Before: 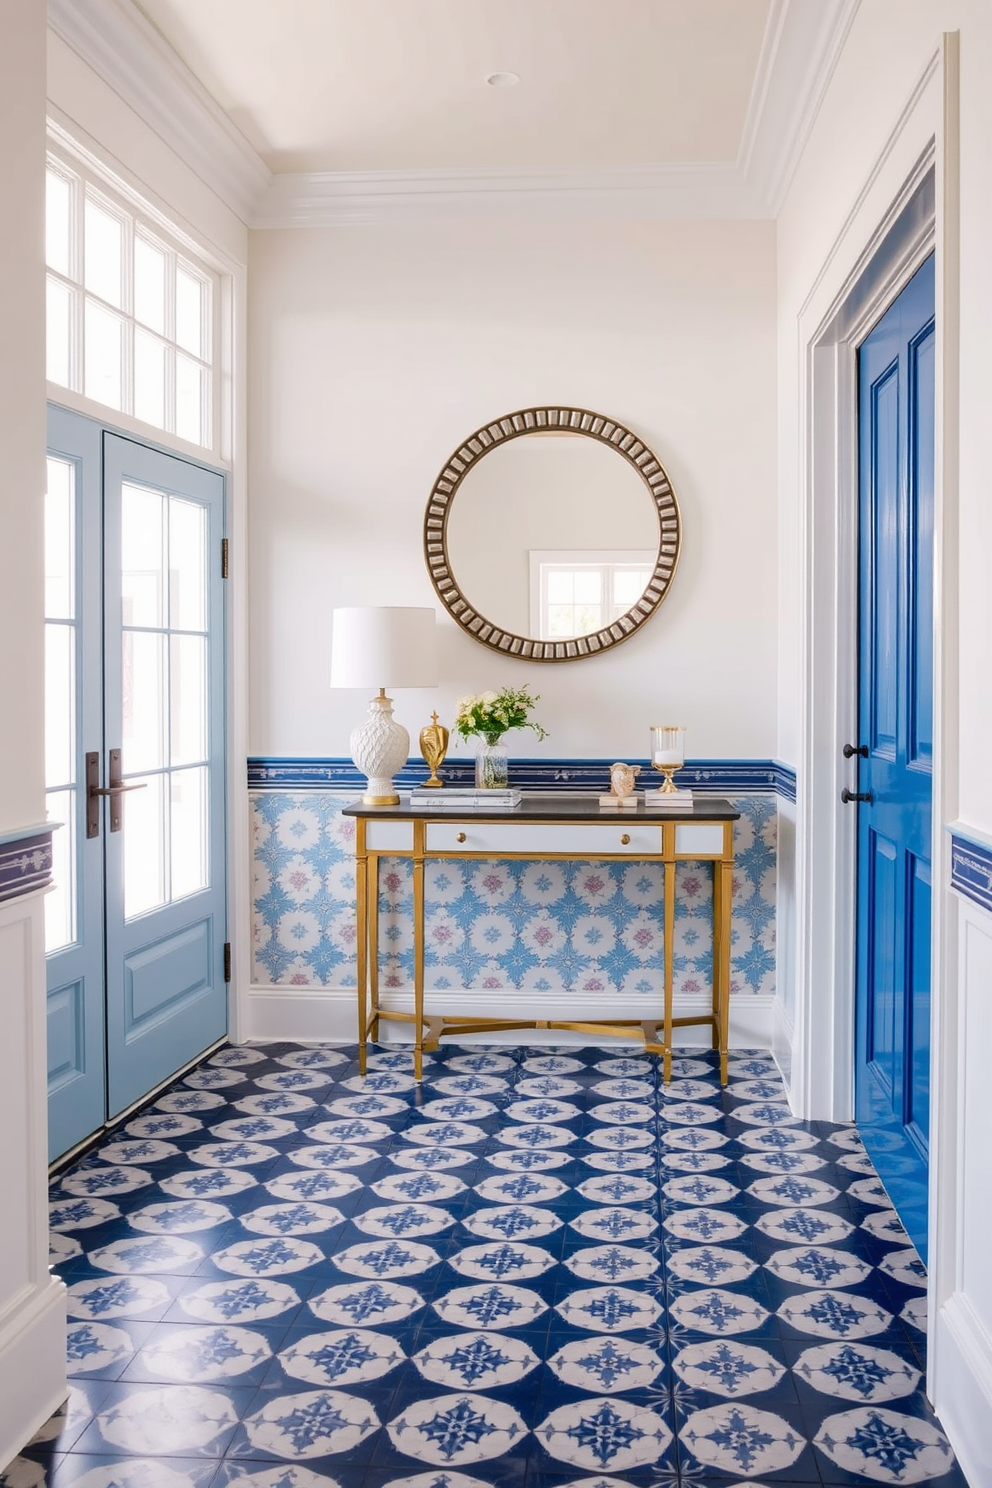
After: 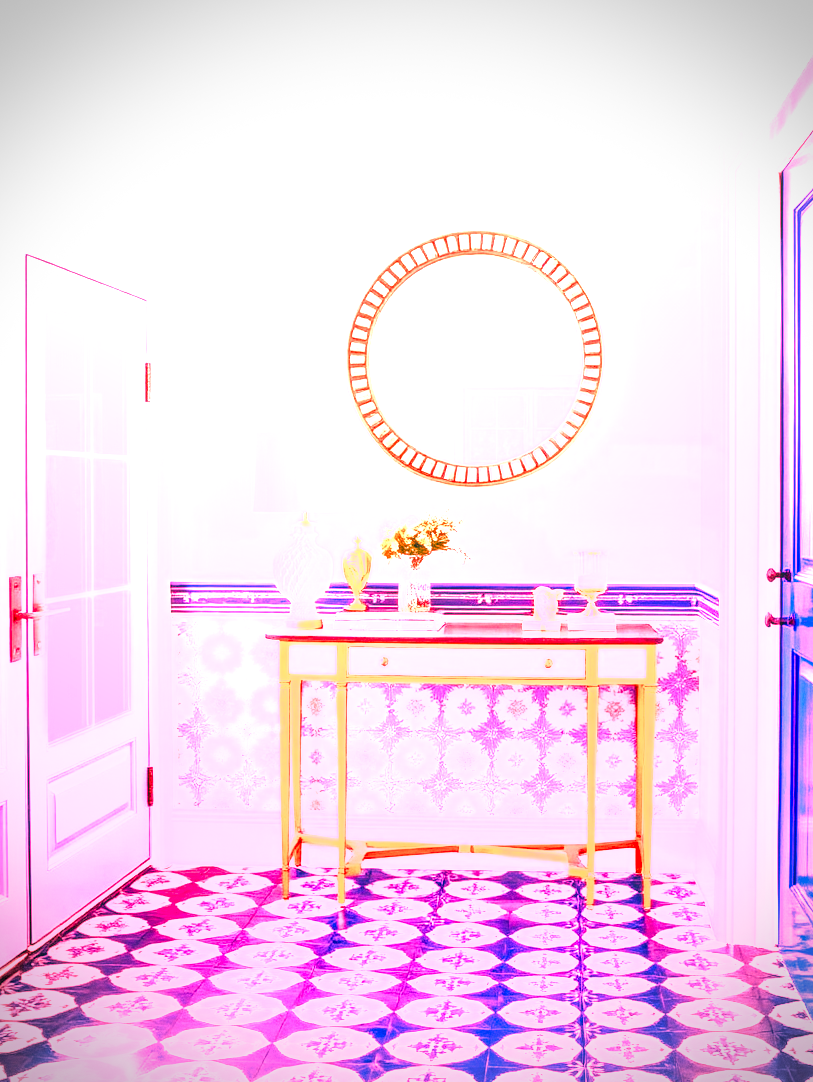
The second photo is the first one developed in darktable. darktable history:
white balance: red 4.26, blue 1.802
color balance rgb: perceptual saturation grading › global saturation 20%, perceptual saturation grading › highlights -25%, perceptual saturation grading › shadows 25%
crop: left 7.856%, top 11.836%, right 10.12%, bottom 15.387%
local contrast: detail 150%
velvia: on, module defaults
exposure: black level correction 0.002, exposure 0.15 EV, compensate highlight preservation false
contrast brightness saturation: contrast 0.08, saturation 0.2
vignetting: dithering 8-bit output, unbound false
